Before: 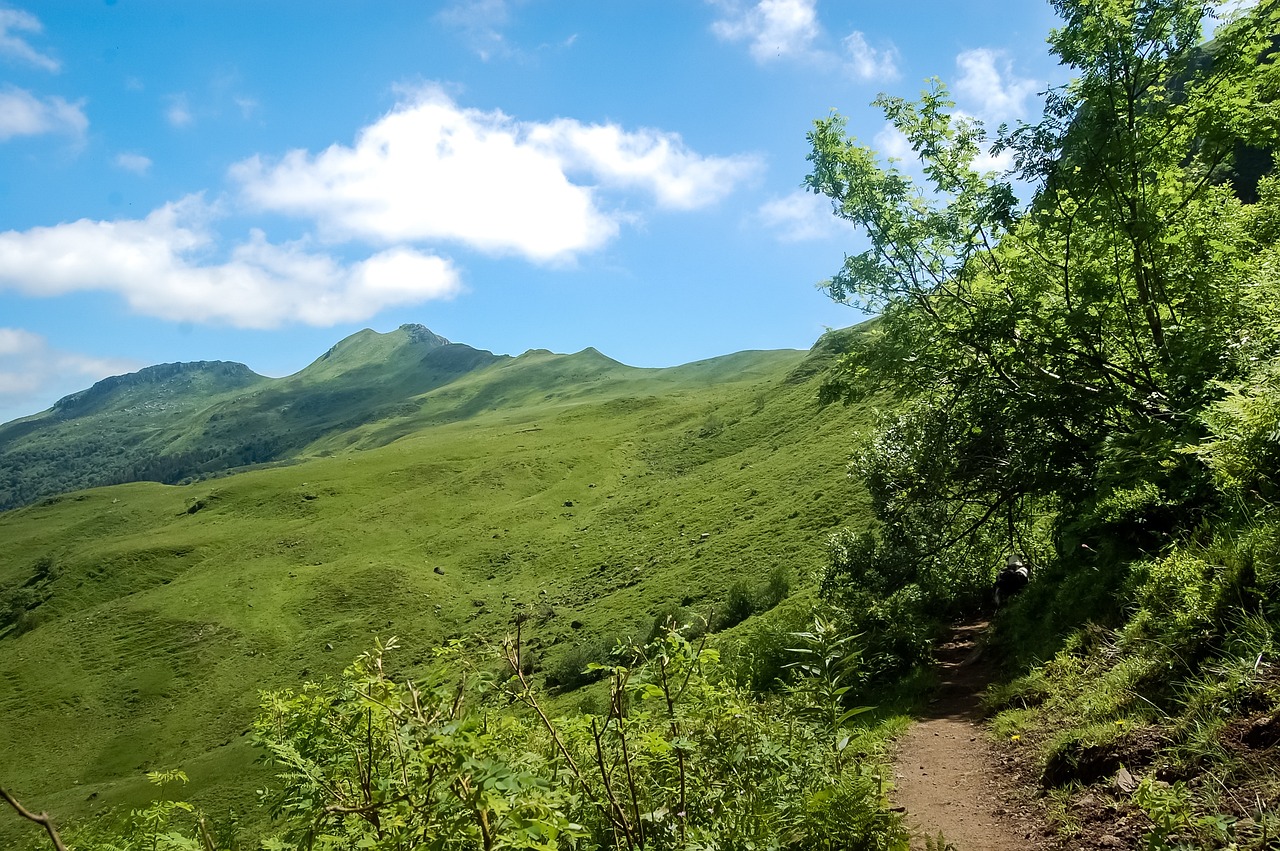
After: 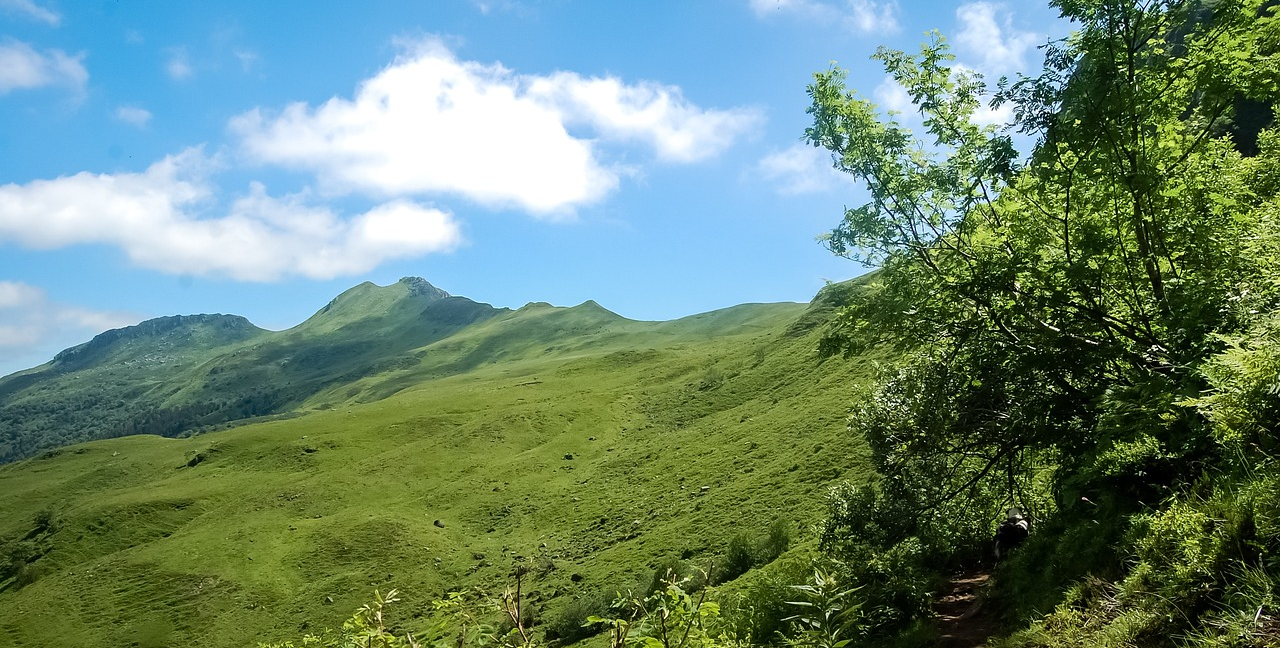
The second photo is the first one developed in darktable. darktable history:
crop: top 5.573%, bottom 18.171%
